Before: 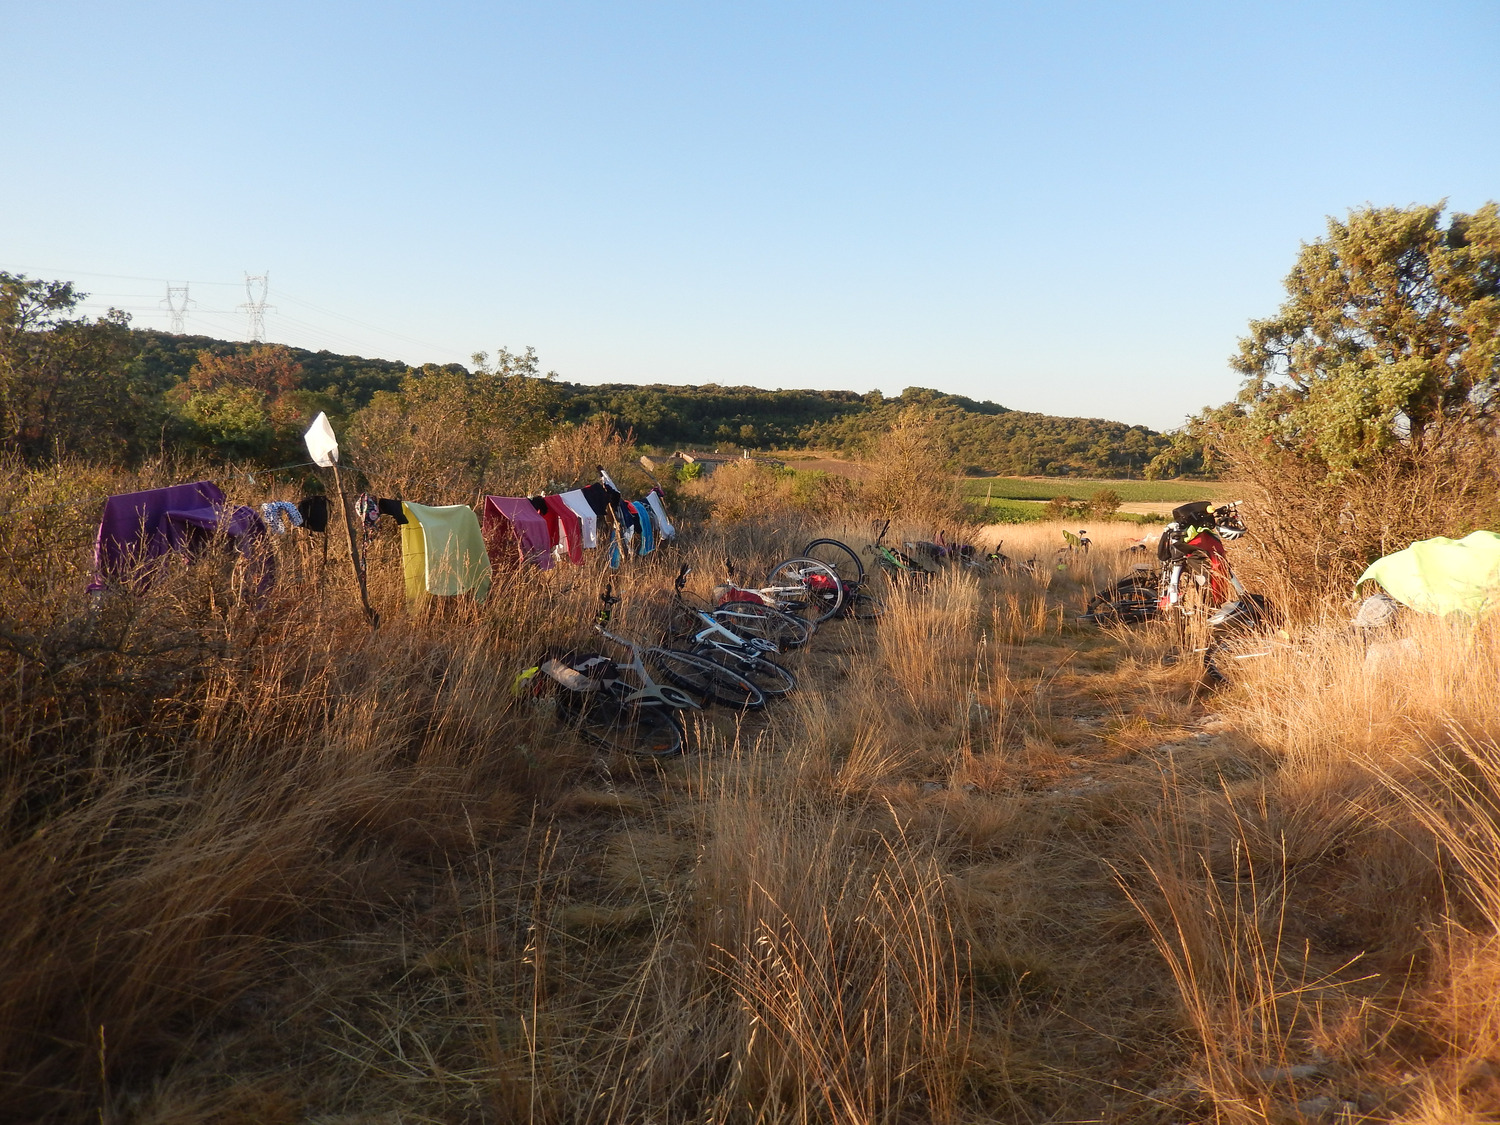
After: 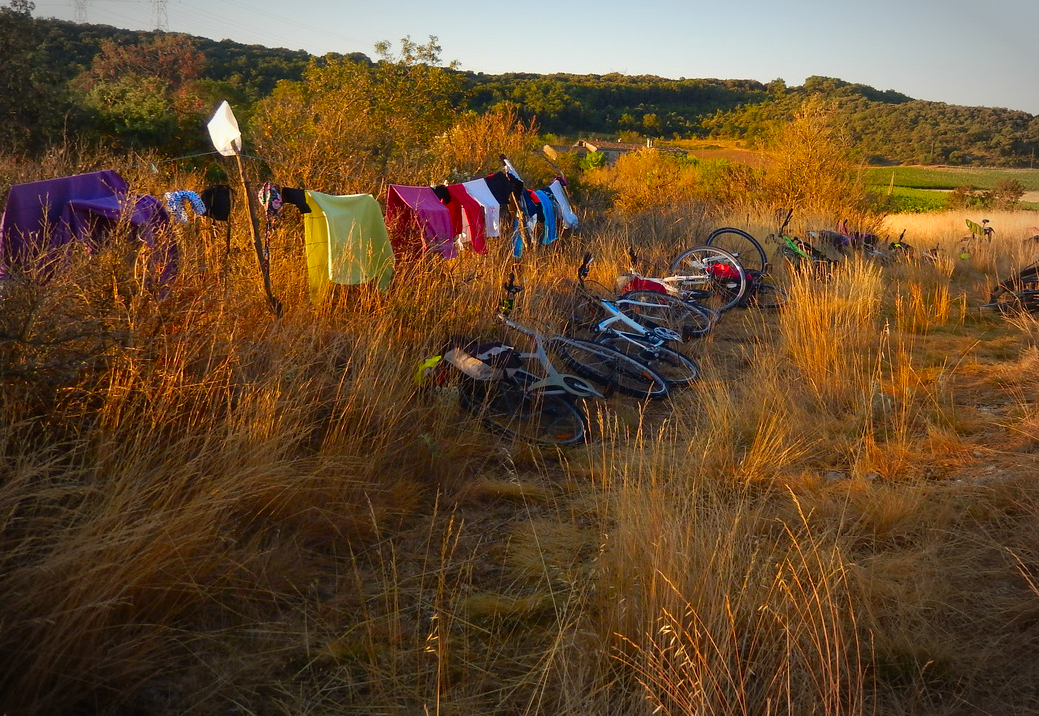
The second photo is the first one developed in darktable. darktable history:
crop: left 6.488%, top 27.668%, right 24.183%, bottom 8.656%
color contrast: green-magenta contrast 1.55, blue-yellow contrast 1.83
vignetting: automatic ratio true
